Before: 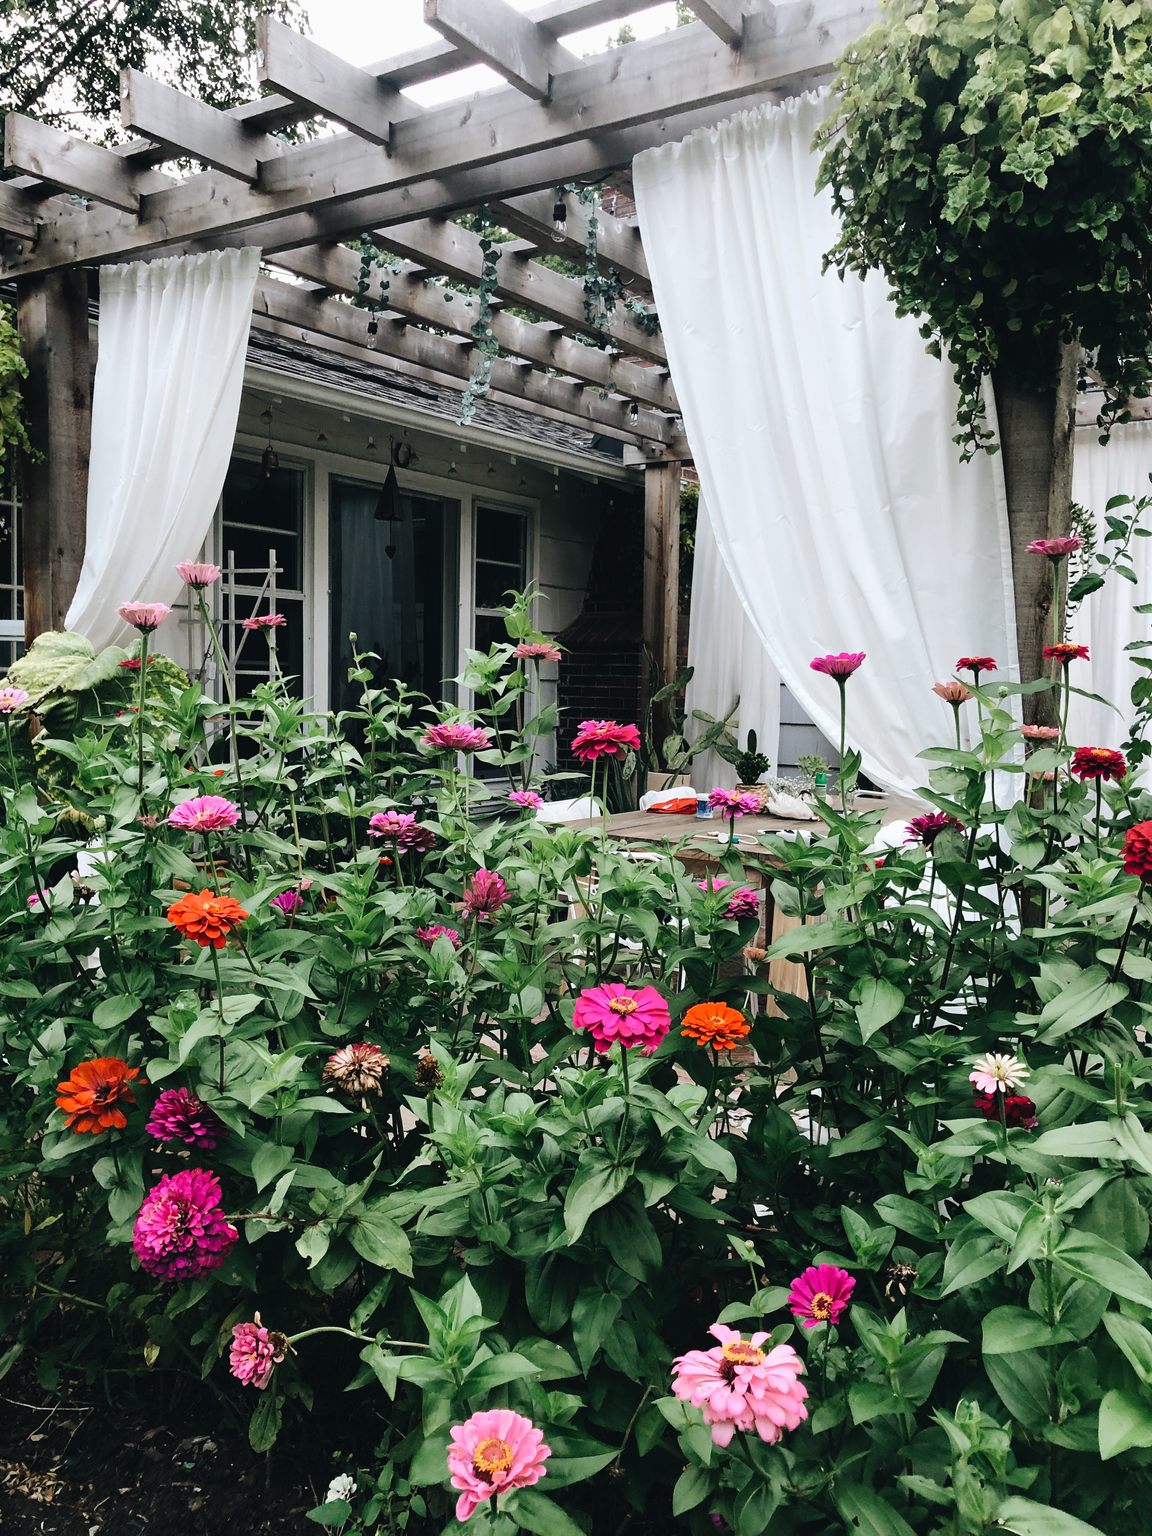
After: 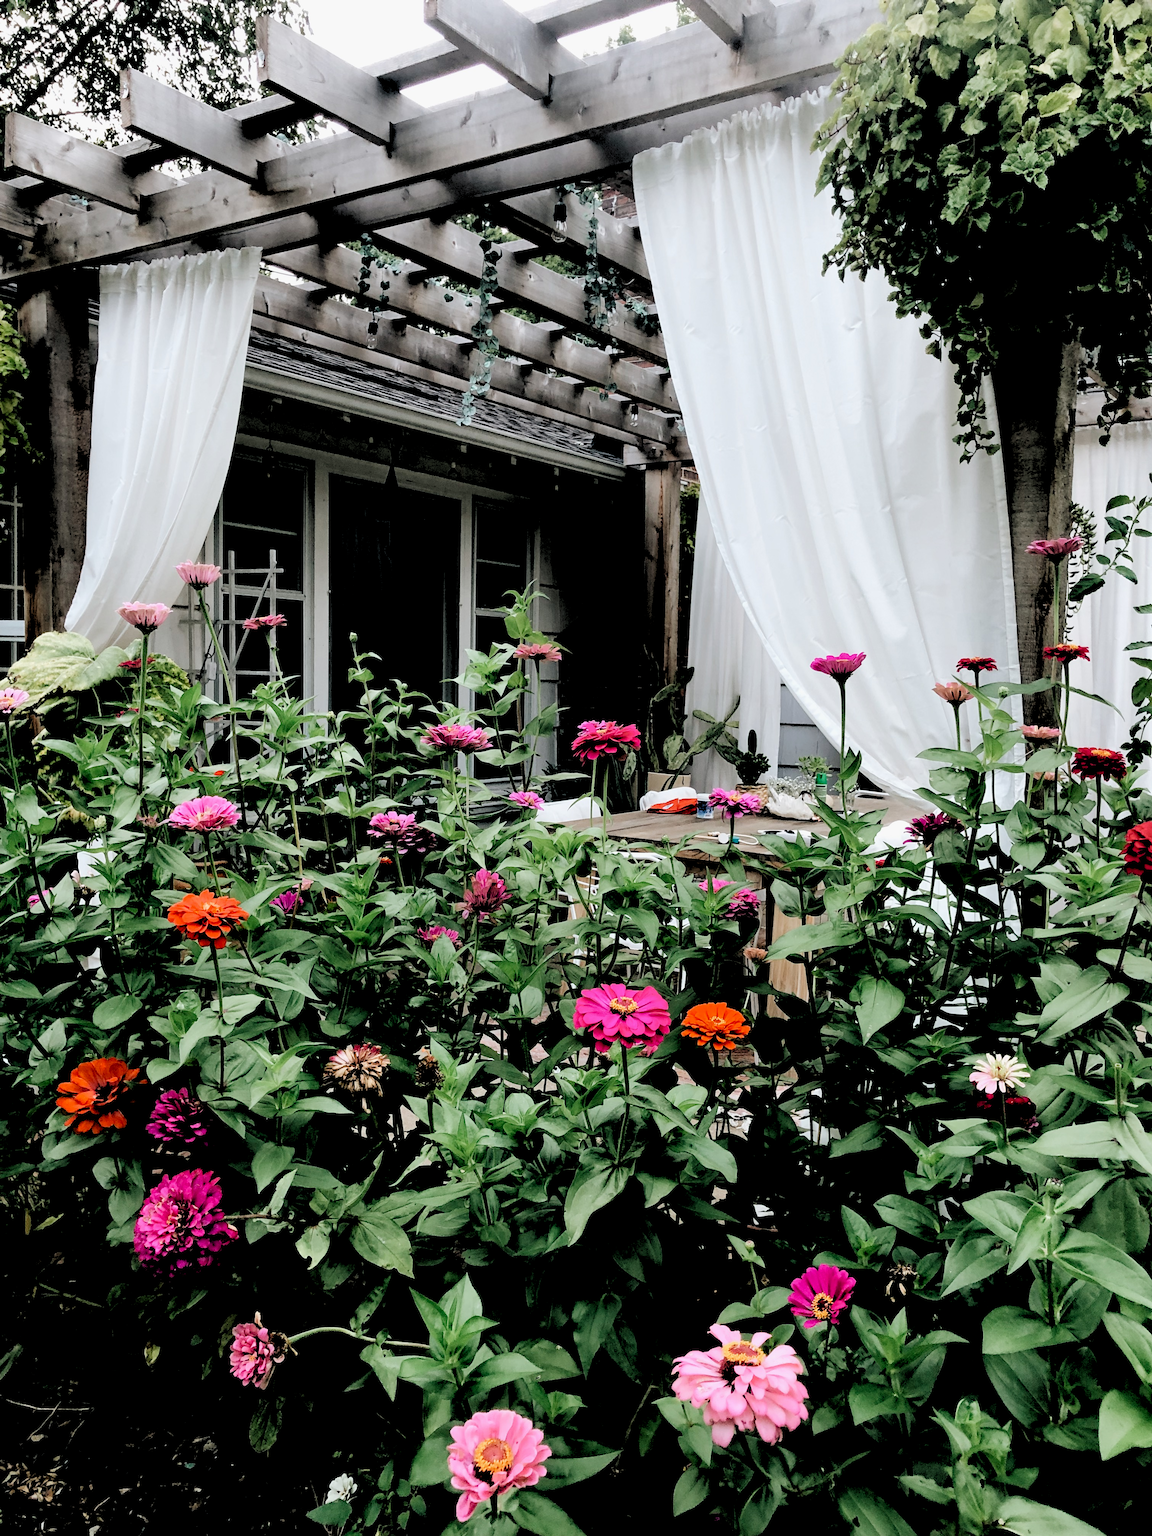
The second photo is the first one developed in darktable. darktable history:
rgb levels: levels [[0.029, 0.461, 0.922], [0, 0.5, 1], [0, 0.5, 1]]
exposure: black level correction 0.009, exposure -0.159 EV, compensate highlight preservation false
